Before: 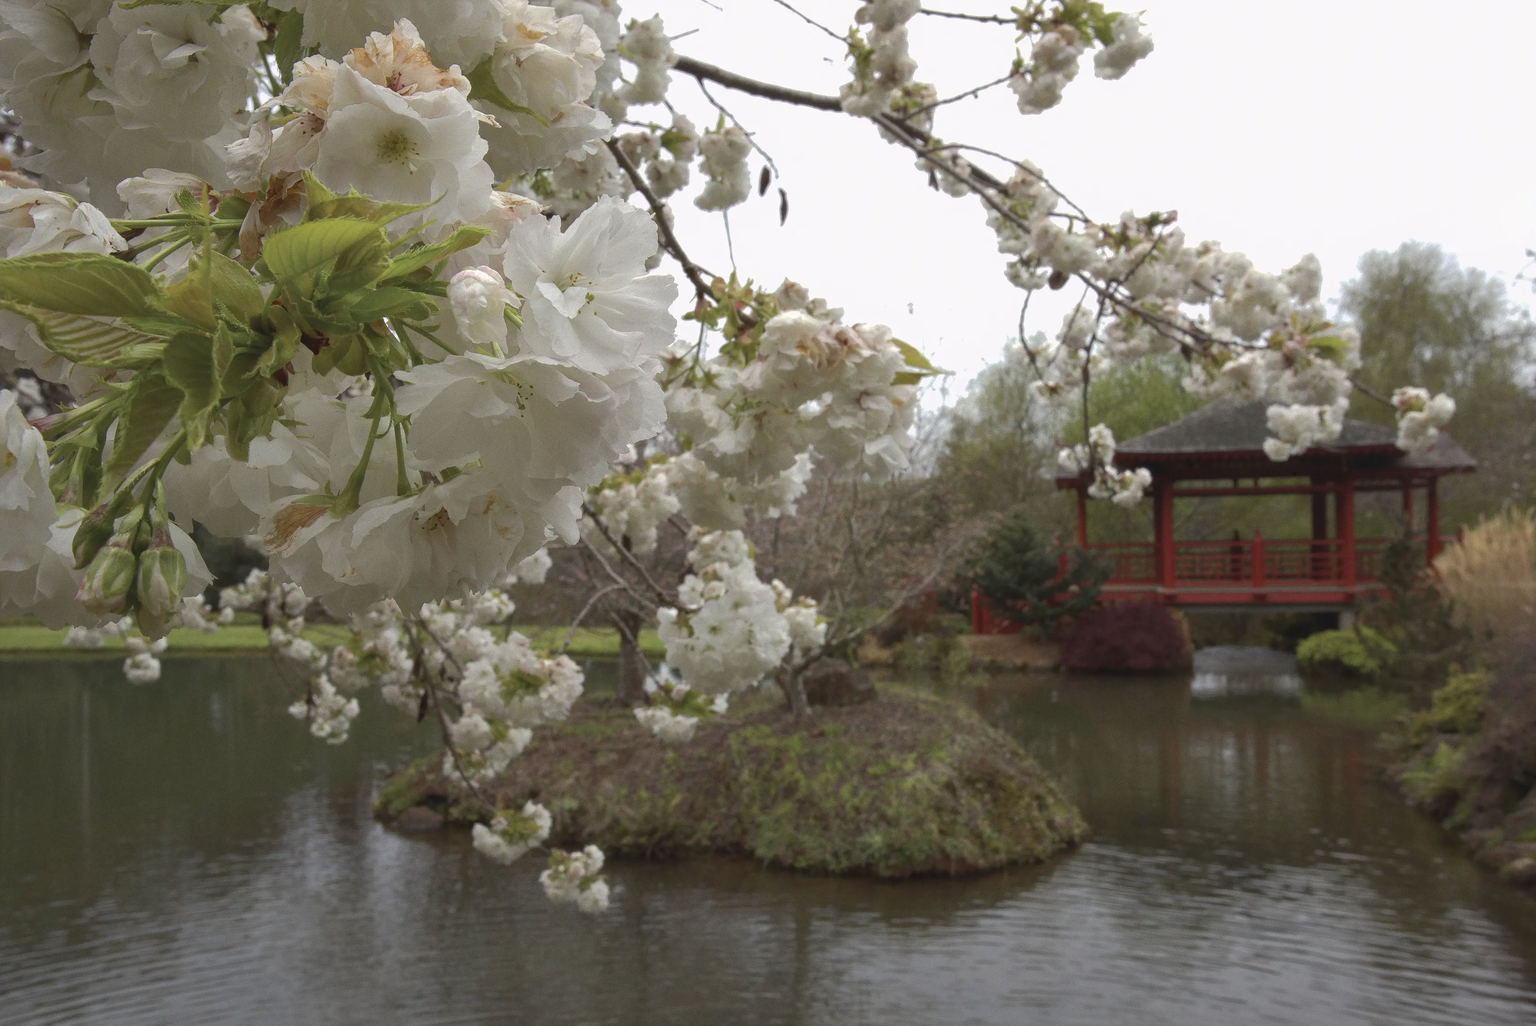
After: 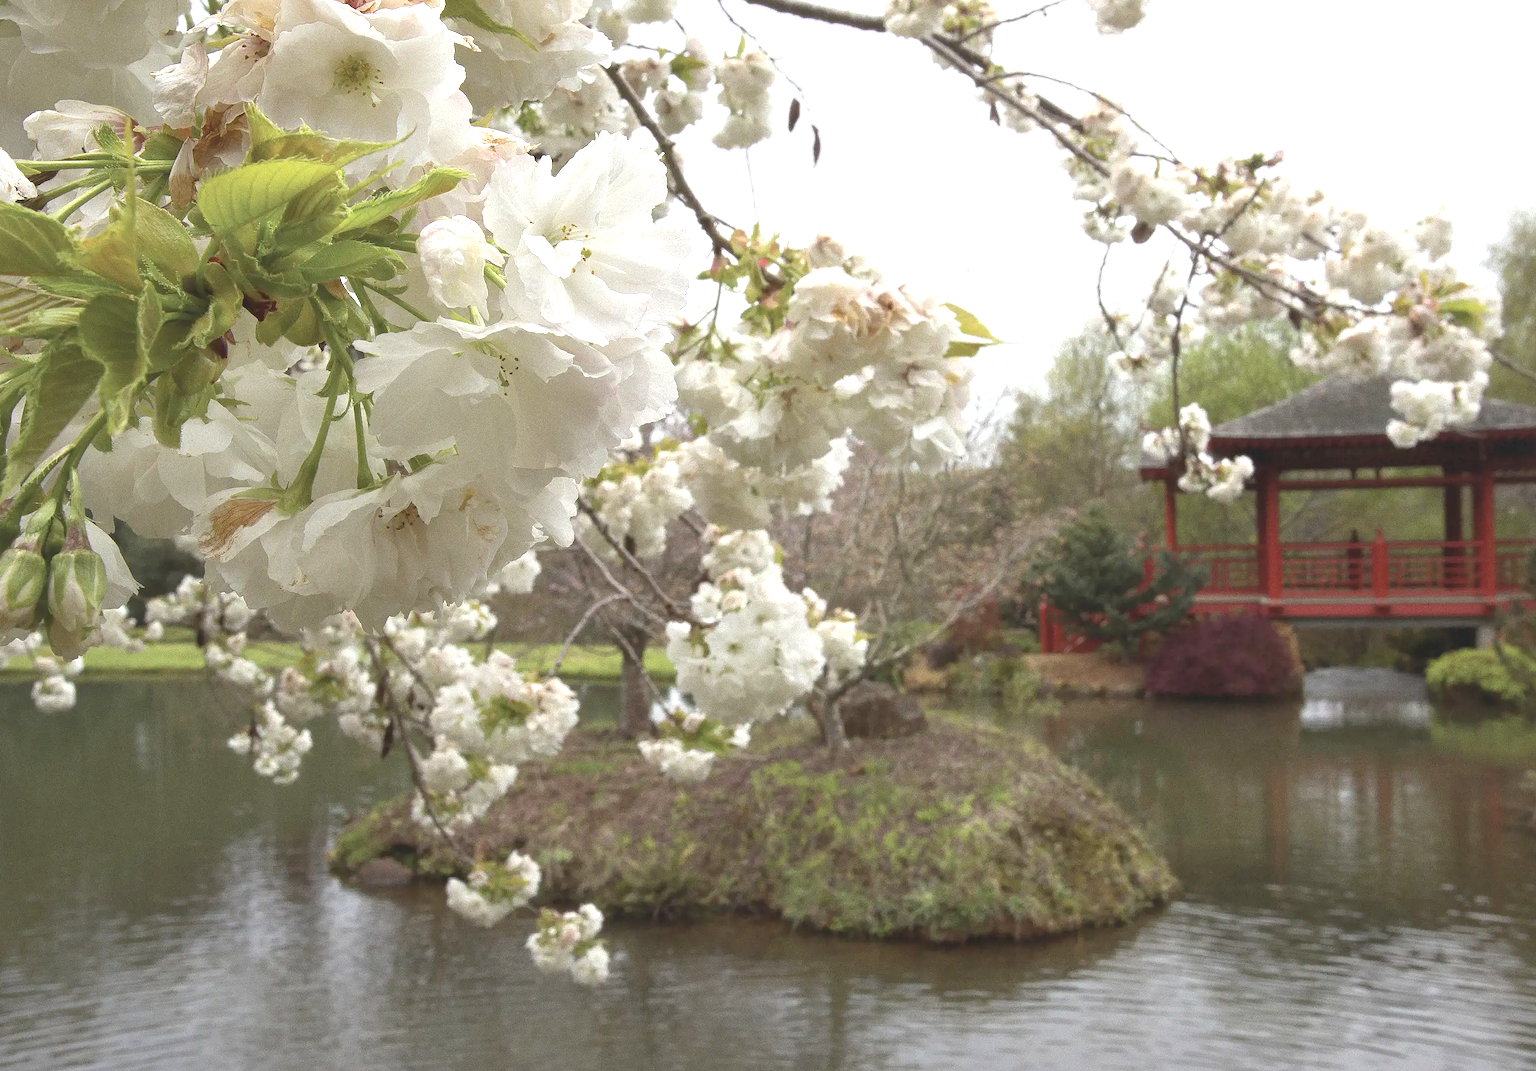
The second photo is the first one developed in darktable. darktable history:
exposure: black level correction 0, exposure 1.103 EV, compensate highlight preservation false
sharpen: radius 1.289, amount 0.305, threshold 0.117
crop: left 6.327%, top 8.242%, right 9.529%, bottom 3.815%
